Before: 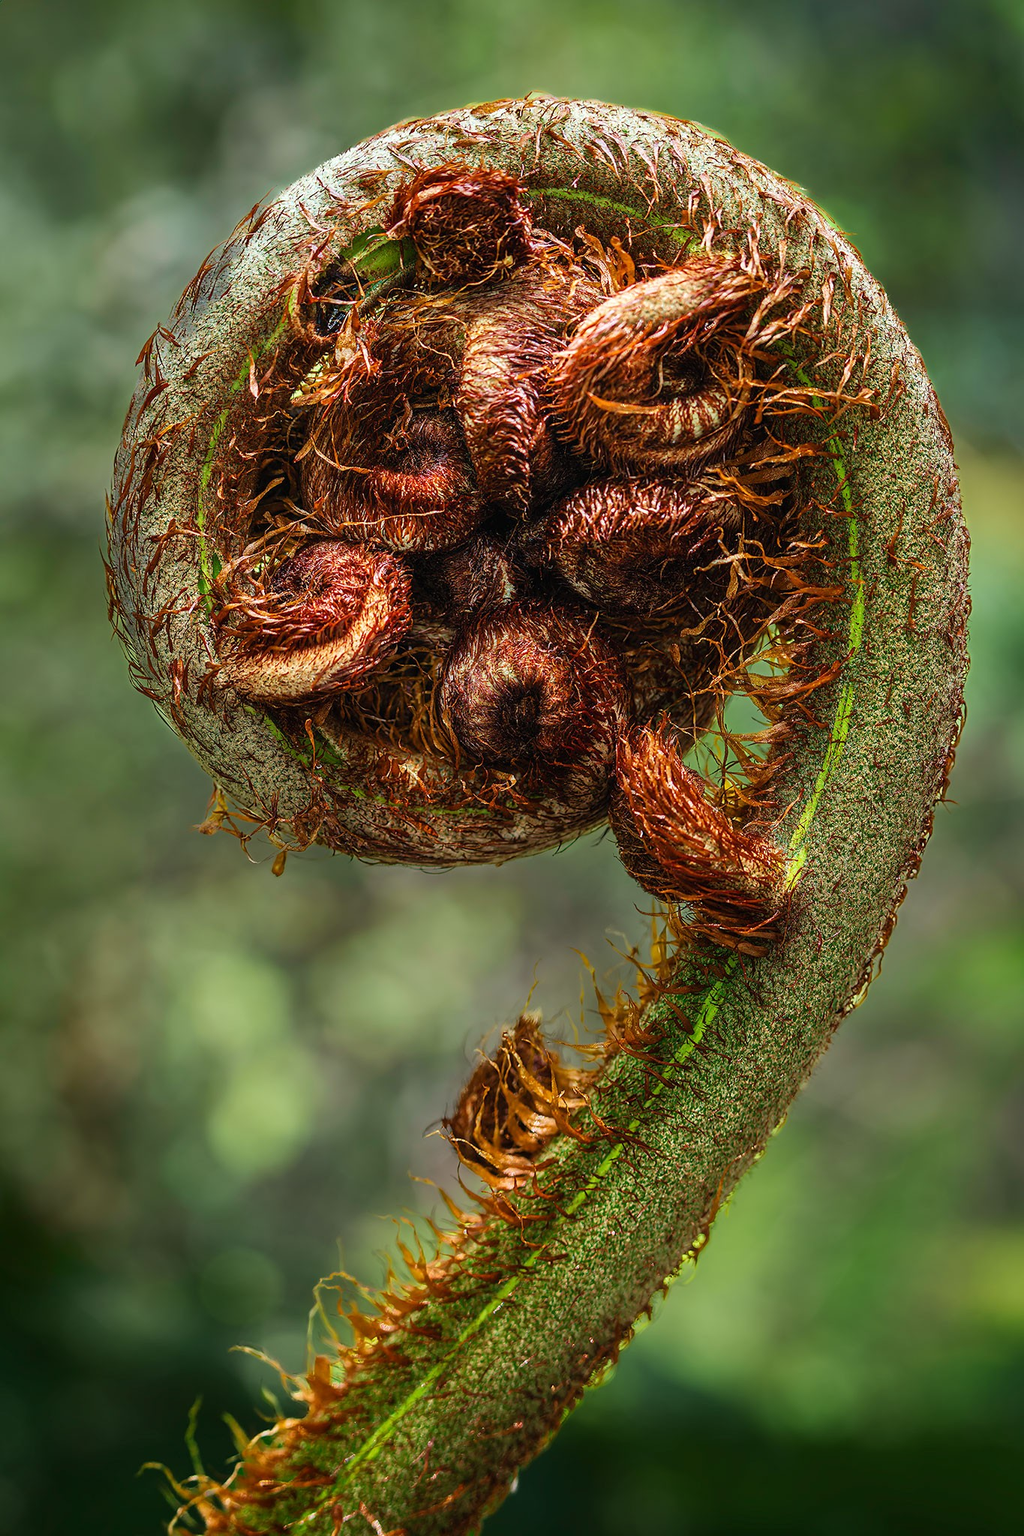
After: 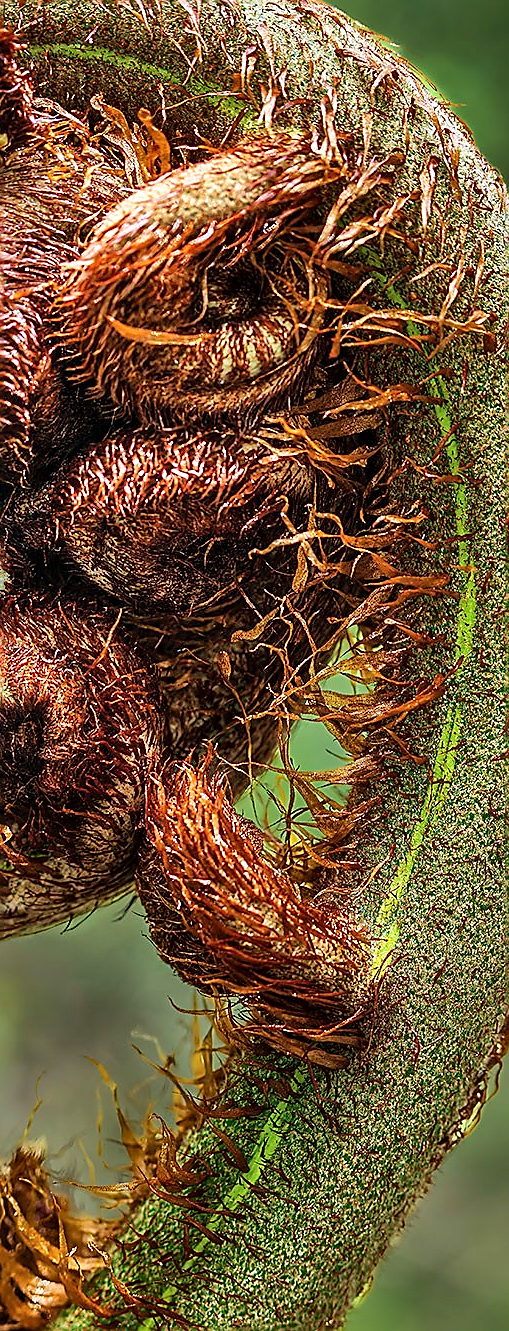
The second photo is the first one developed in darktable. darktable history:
shadows and highlights: radius 100.66, shadows 50.76, highlights -65.57, soften with gaussian
sharpen: radius 1.376, amount 1.244, threshold 0.842
velvia: on, module defaults
crop and rotate: left 49.569%, top 10.152%, right 13.094%, bottom 24.857%
local contrast: mode bilateral grid, contrast 20, coarseness 49, detail 148%, midtone range 0.2
